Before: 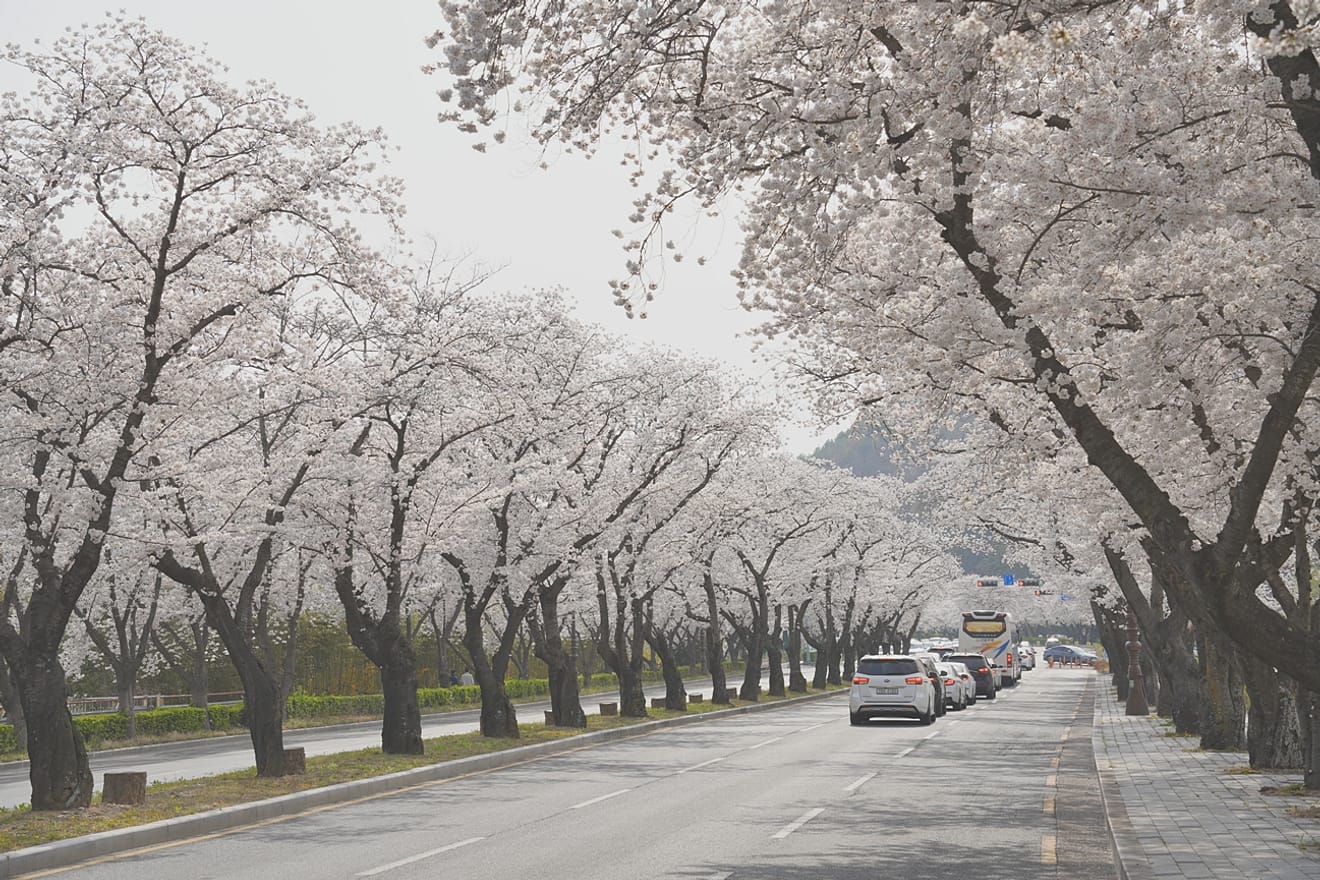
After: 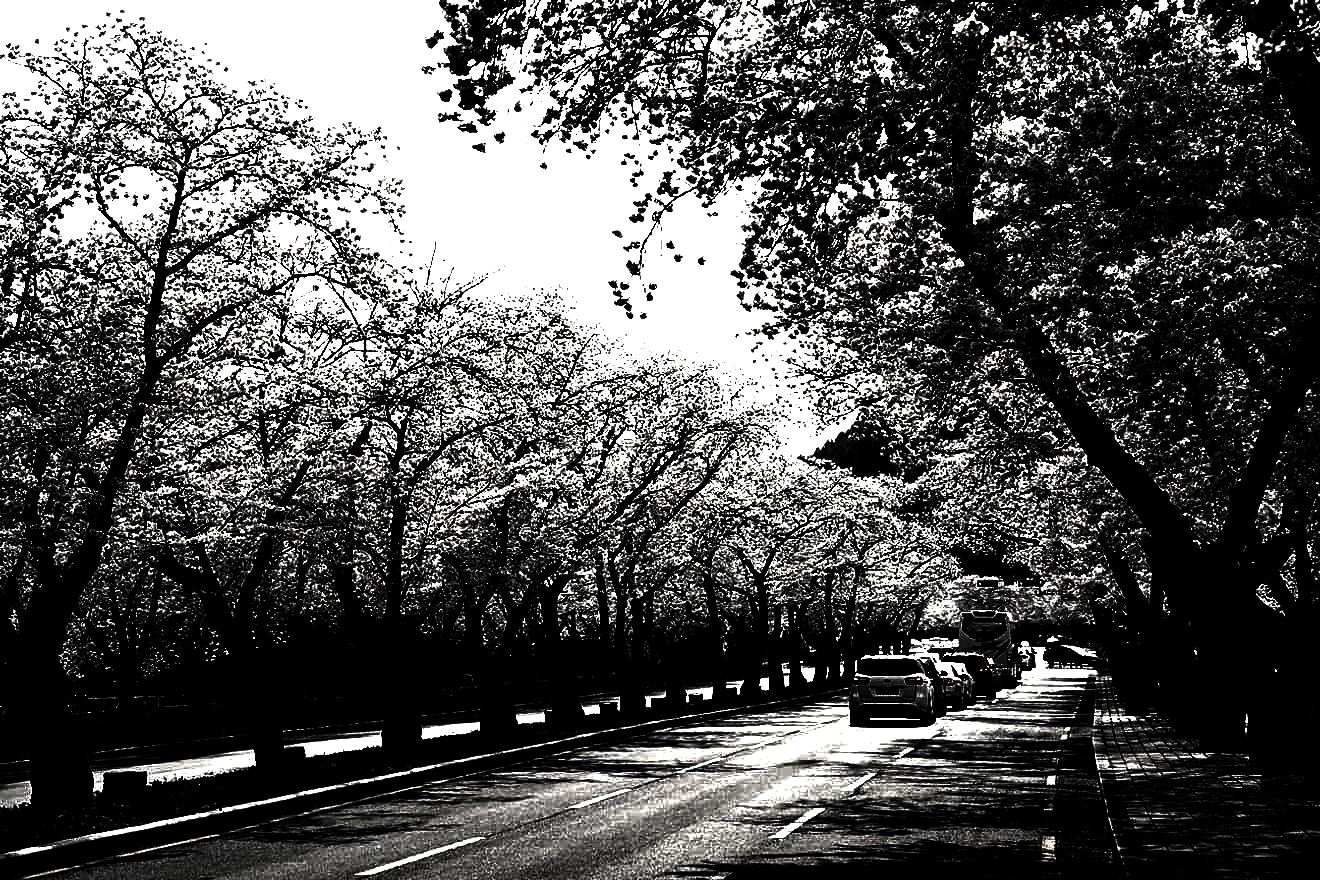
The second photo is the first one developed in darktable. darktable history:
levels: levels [0.721, 0.937, 0.997]
exposure: black level correction 0, exposure 1 EV, compensate highlight preservation false
base curve: preserve colors none
haze removal: compatibility mode true, adaptive false
